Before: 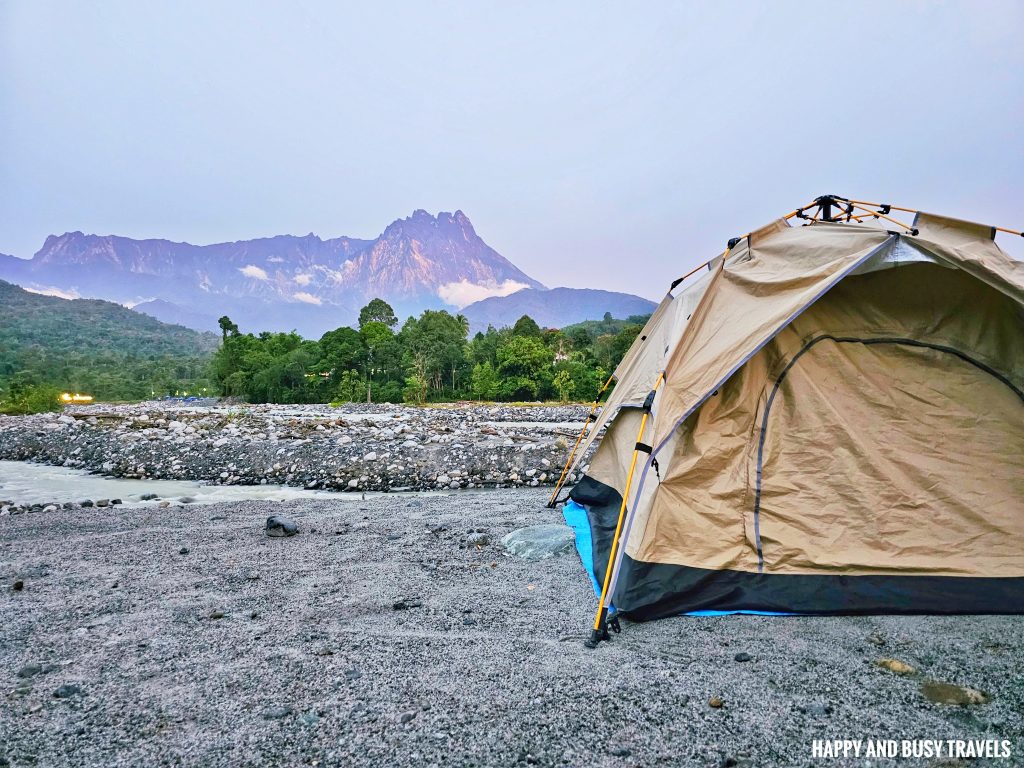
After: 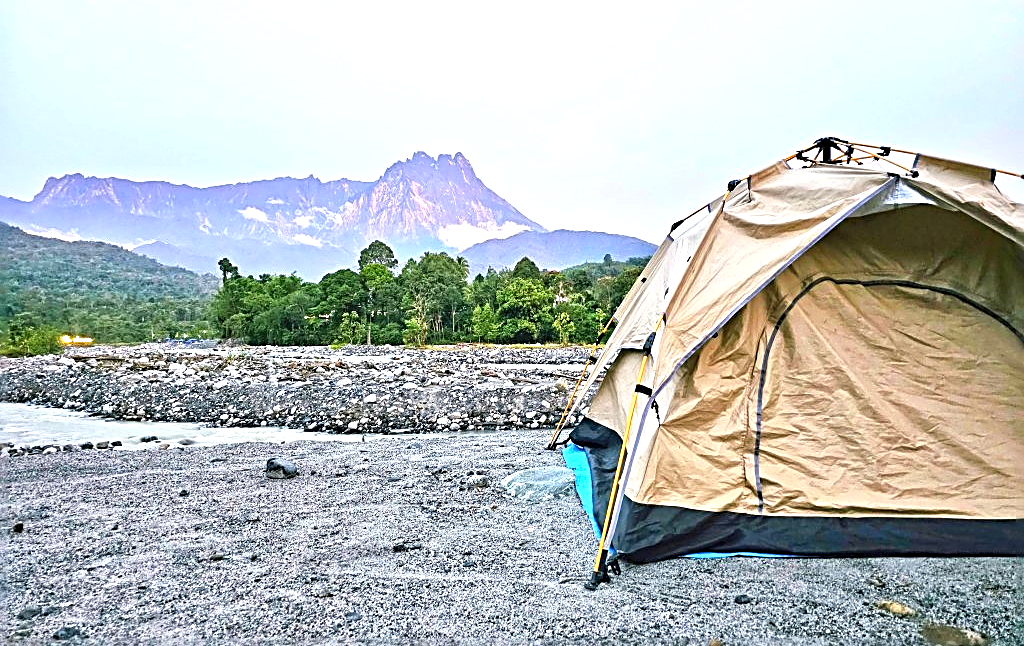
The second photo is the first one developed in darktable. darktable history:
sharpen: radius 2.972, amount 0.767
crop: top 7.582%, bottom 8.27%
exposure: black level correction 0, exposure 0.693 EV, compensate highlight preservation false
